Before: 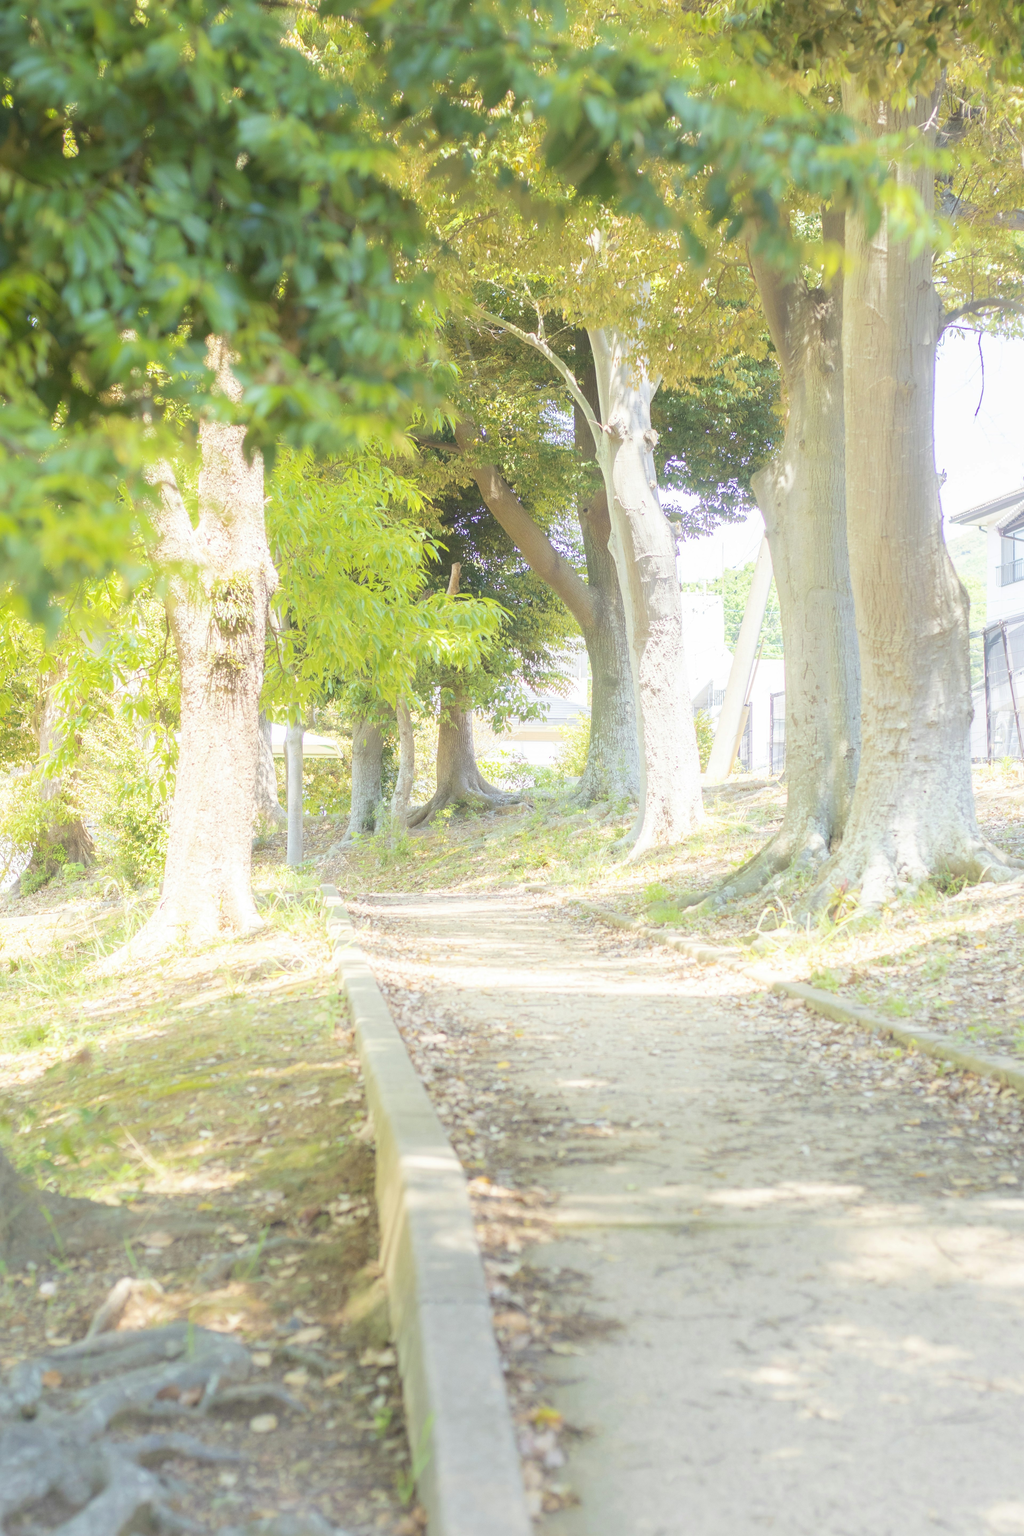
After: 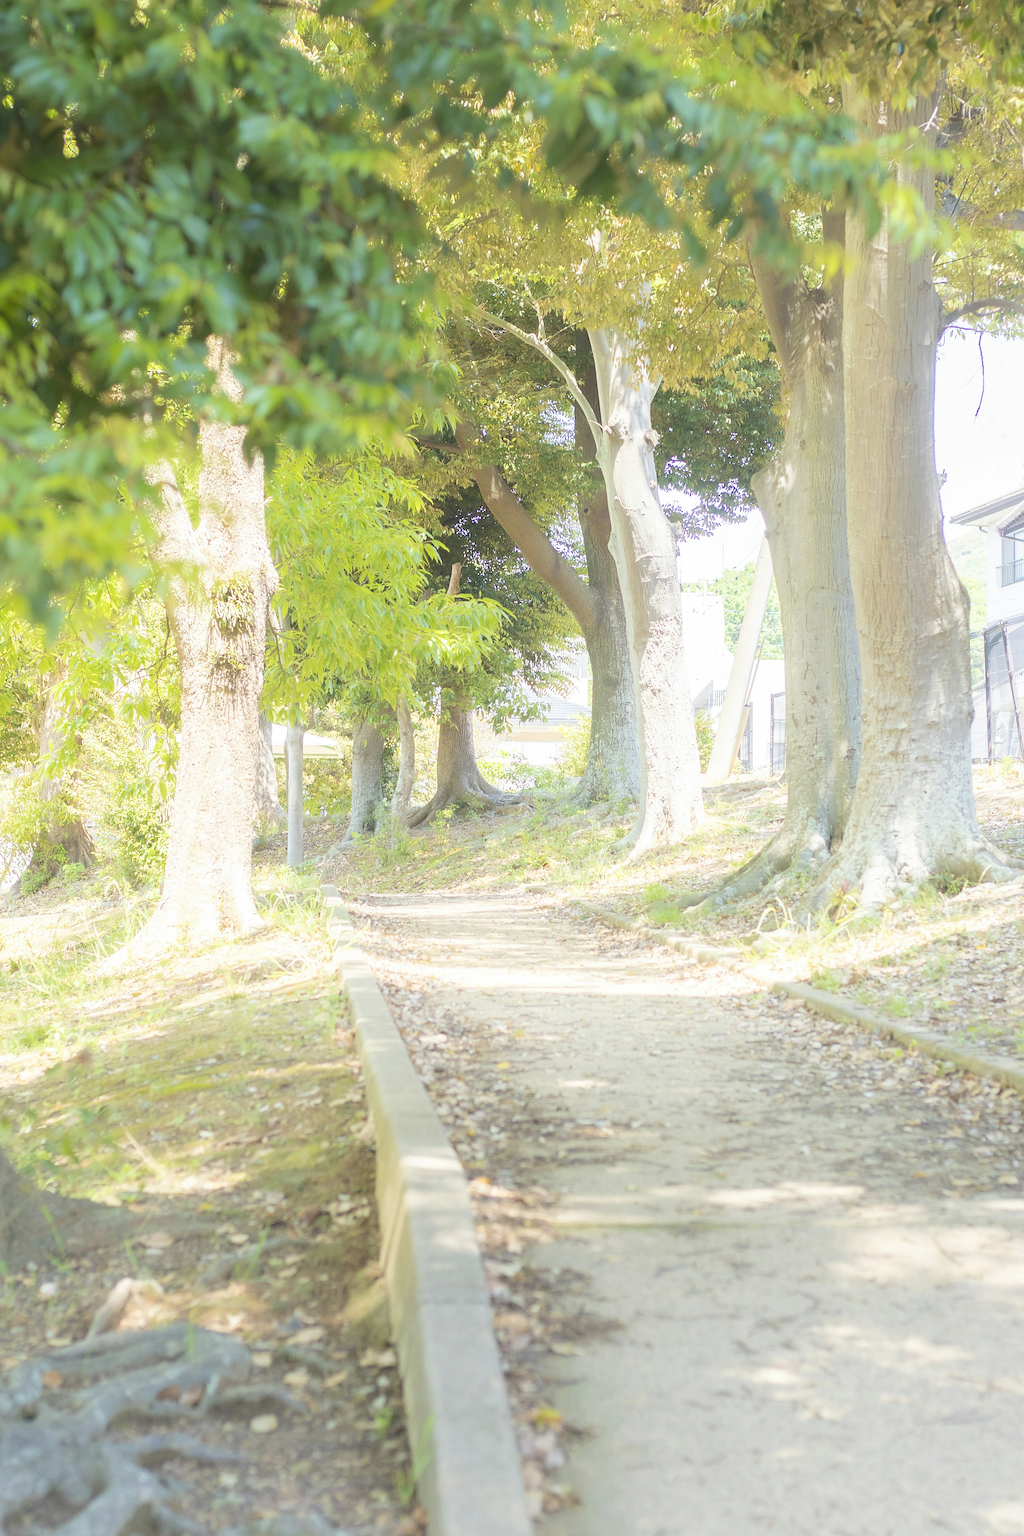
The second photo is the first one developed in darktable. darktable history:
color zones: curves: ch1 [(0, 0.469) (0.01, 0.469) (0.12, 0.446) (0.248, 0.469) (0.5, 0.5) (0.748, 0.5) (0.99, 0.469) (1, 0.469)]
sharpen: on, module defaults
